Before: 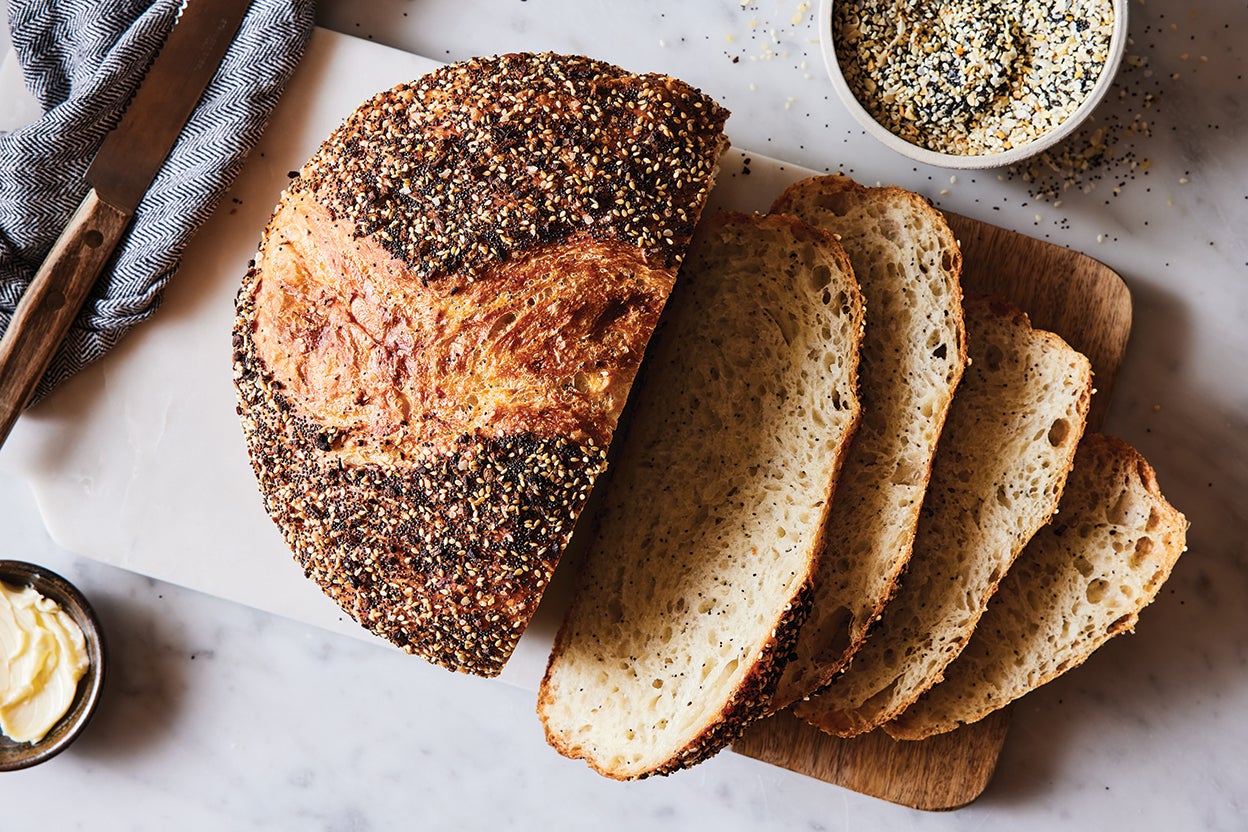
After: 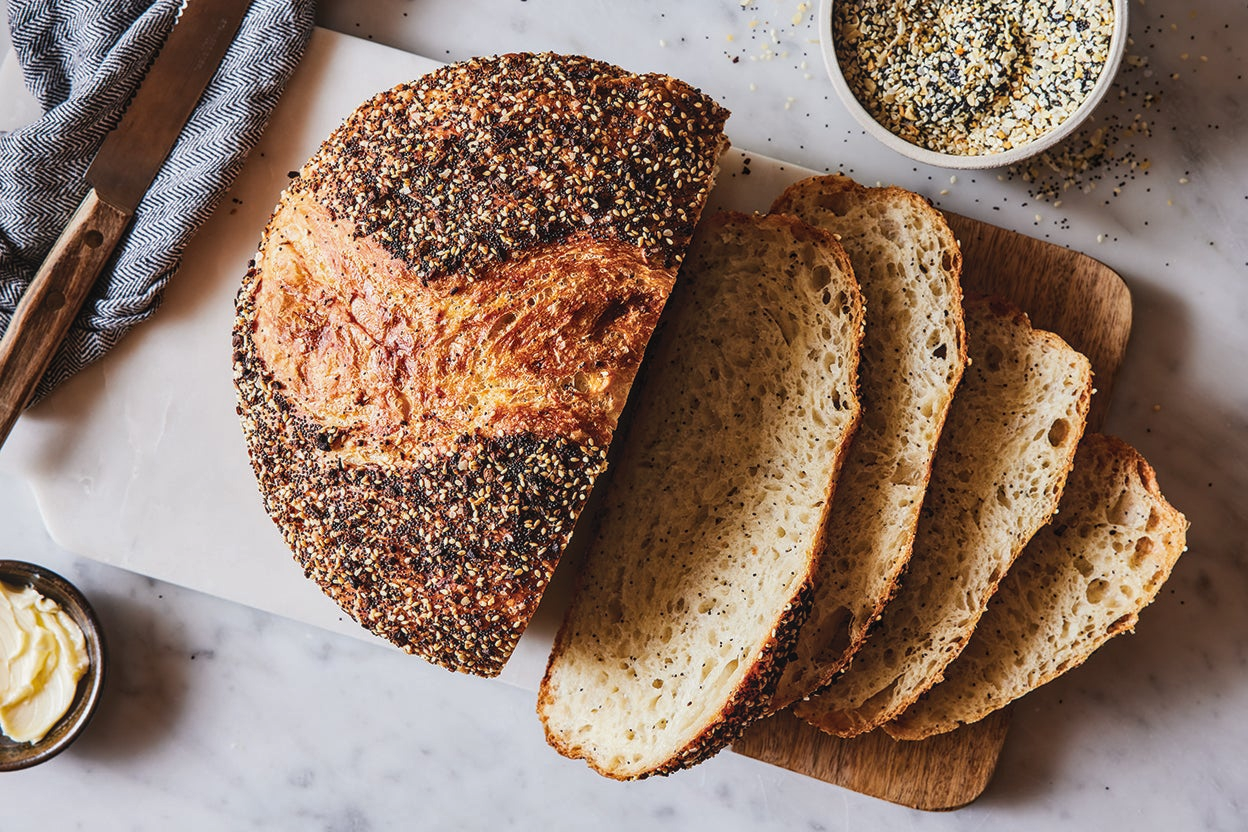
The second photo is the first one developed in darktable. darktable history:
local contrast: detail 109%
shadows and highlights: shadows 49.13, highlights -42.95, soften with gaussian
